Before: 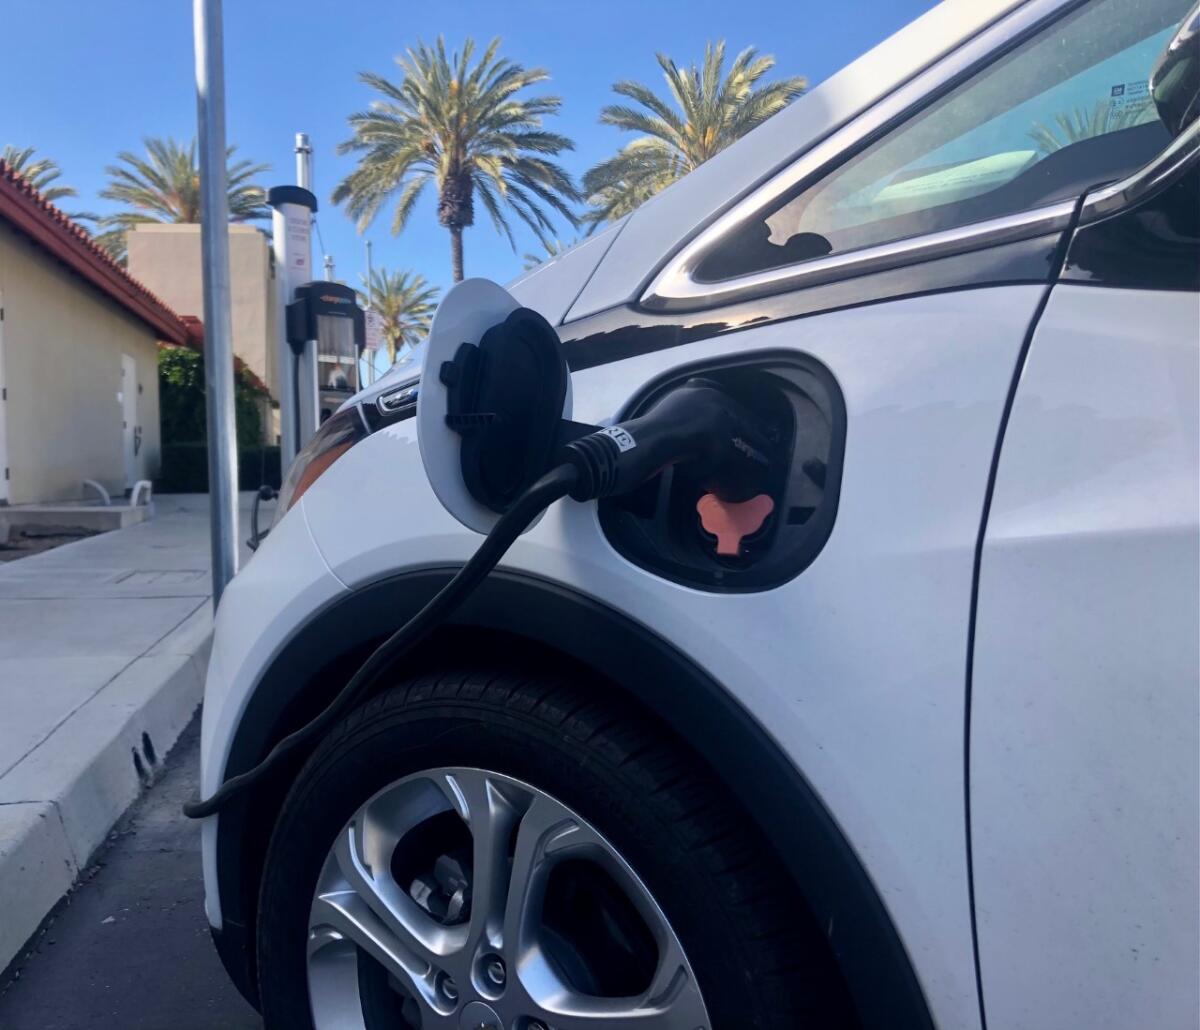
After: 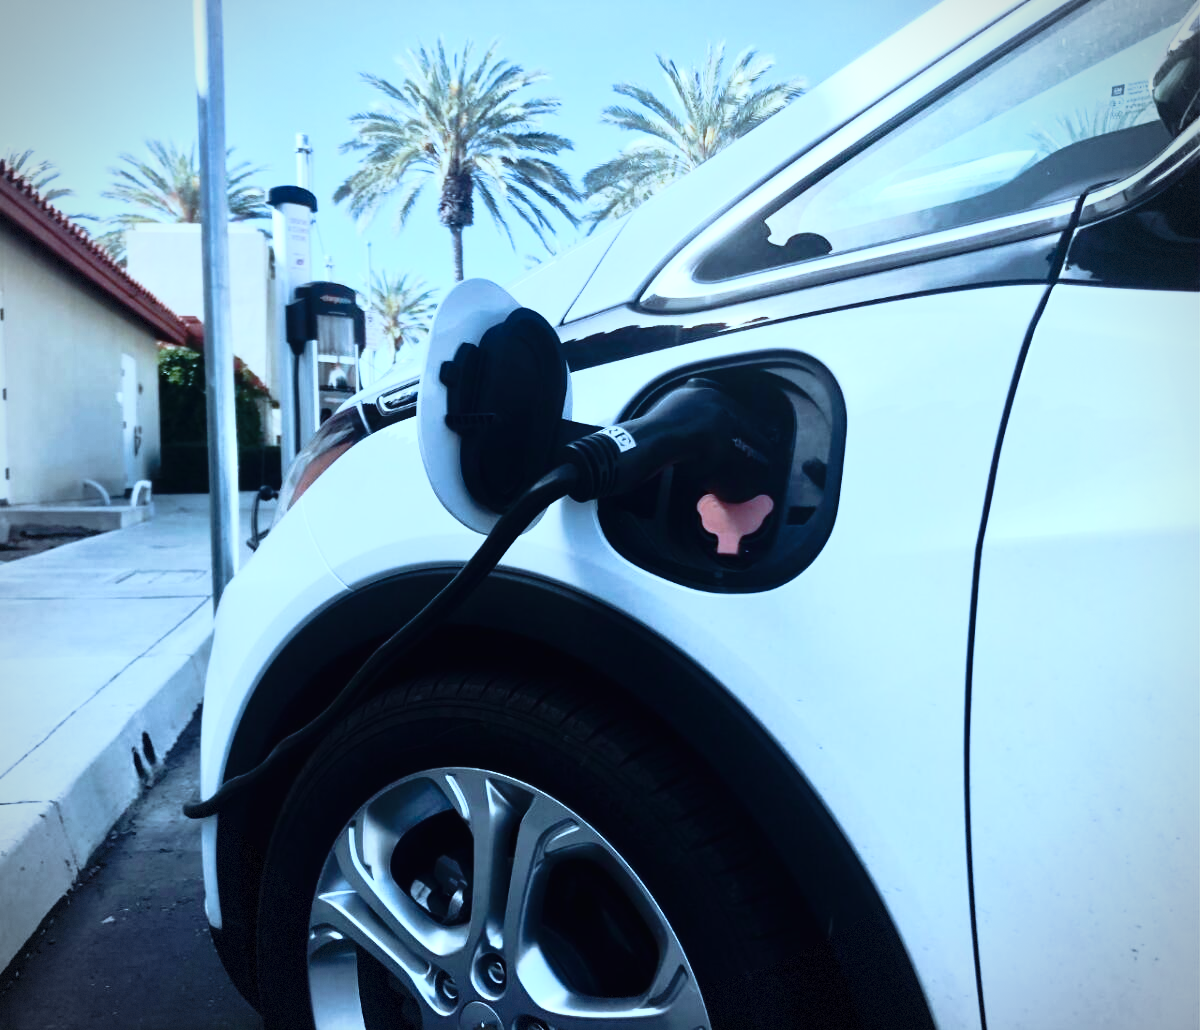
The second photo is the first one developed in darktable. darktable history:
exposure: black level correction 0, exposure 0.679 EV, compensate highlight preservation false
contrast brightness saturation: contrast 0.246, saturation -0.319
velvia: on, module defaults
tone equalizer: on, module defaults
tone curve: curves: ch0 [(0, 0.009) (0.105, 0.08) (0.195, 0.18) (0.283, 0.316) (0.384, 0.434) (0.485, 0.531) (0.638, 0.69) (0.81, 0.872) (1, 0.977)]; ch1 [(0, 0) (0.161, 0.092) (0.35, 0.33) (0.379, 0.401) (0.456, 0.469) (0.498, 0.502) (0.52, 0.536) (0.586, 0.617) (0.635, 0.655) (1, 1)]; ch2 [(0, 0) (0.371, 0.362) (0.437, 0.437) (0.483, 0.484) (0.53, 0.515) (0.56, 0.571) (0.622, 0.606) (1, 1)], preserve colors none
color correction: highlights a* -10.59, highlights b* -18.66
contrast equalizer: y [[0.5 ×4, 0.483, 0.43], [0.5 ×6], [0.5 ×6], [0 ×6], [0 ×6]]
vignetting: fall-off radius 61.11%, dithering 8-bit output
